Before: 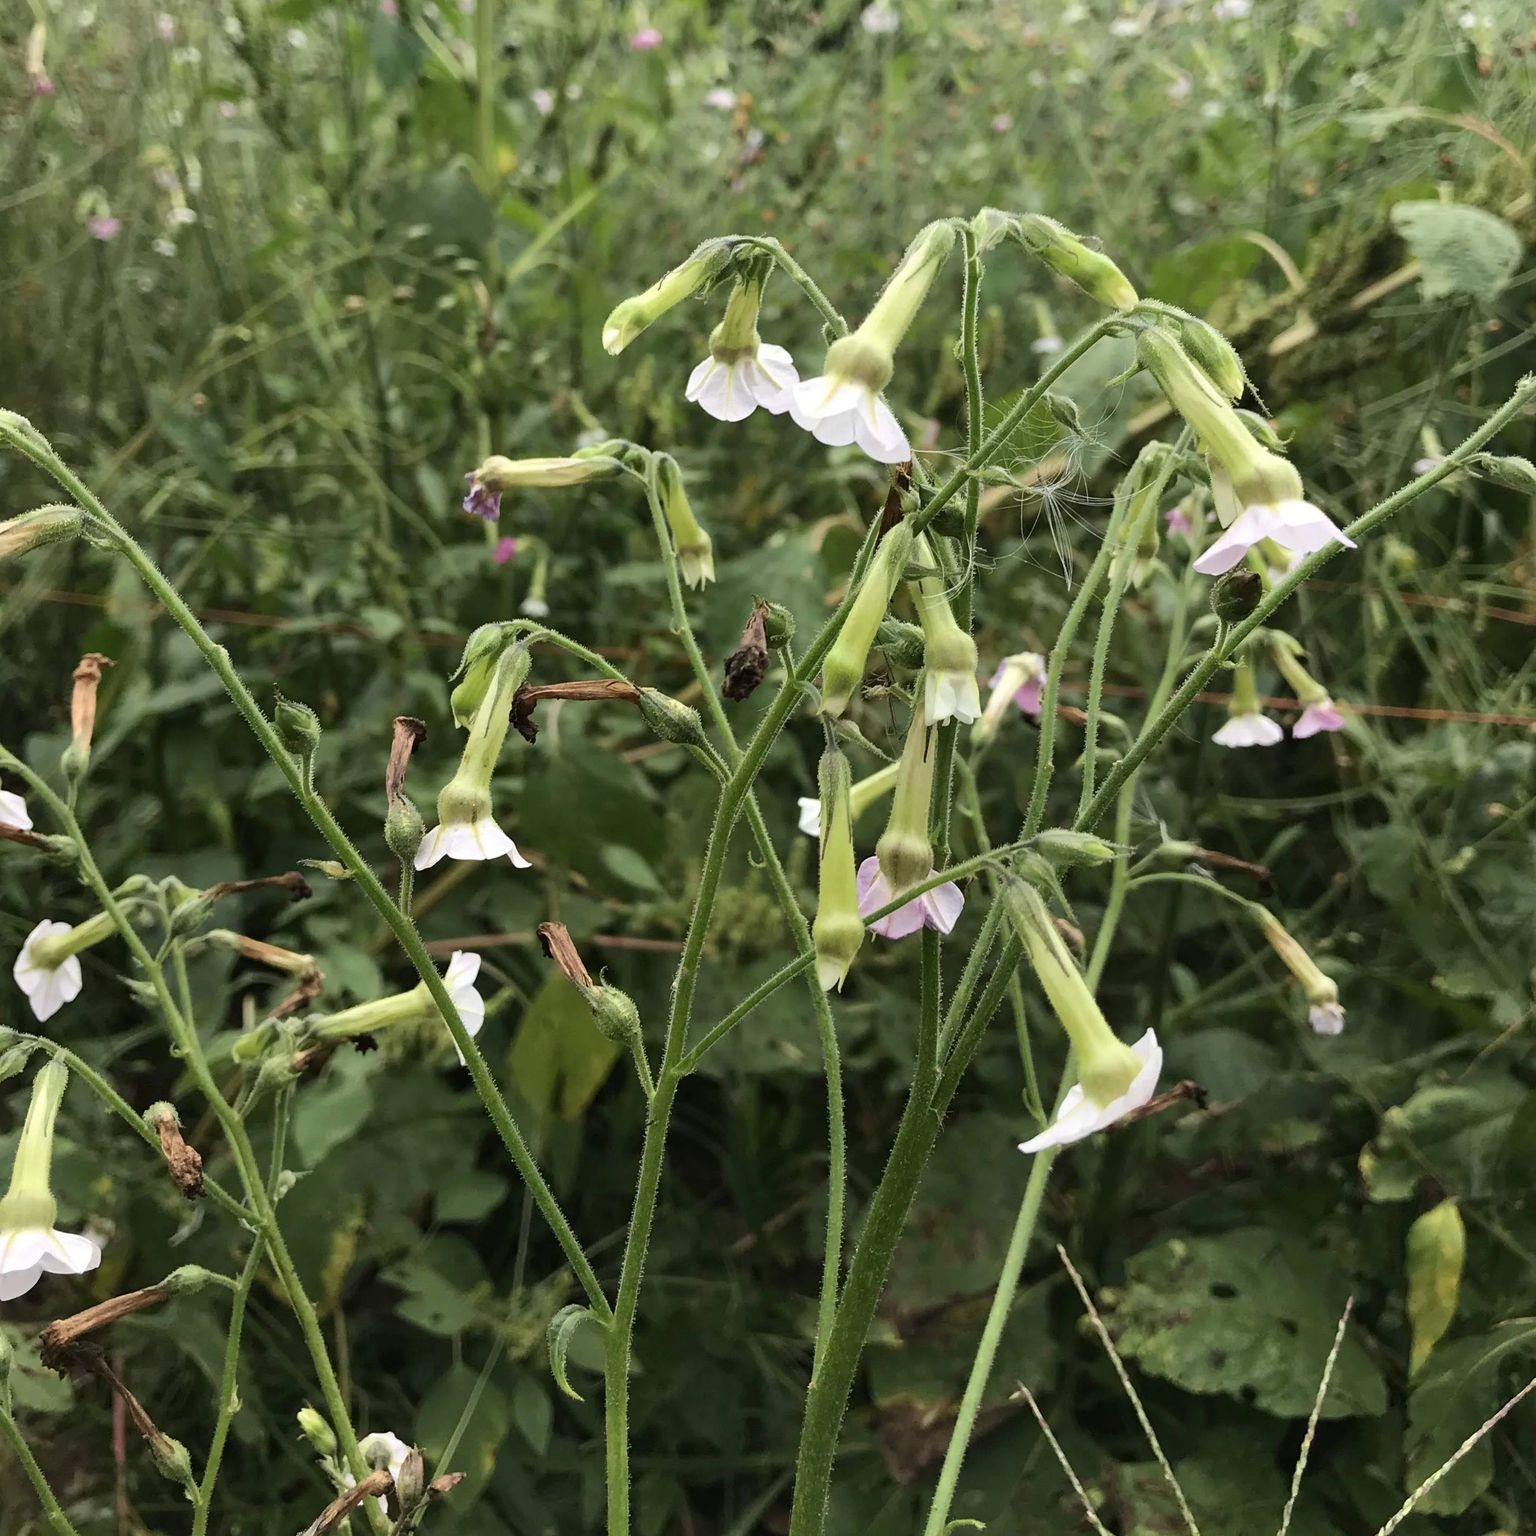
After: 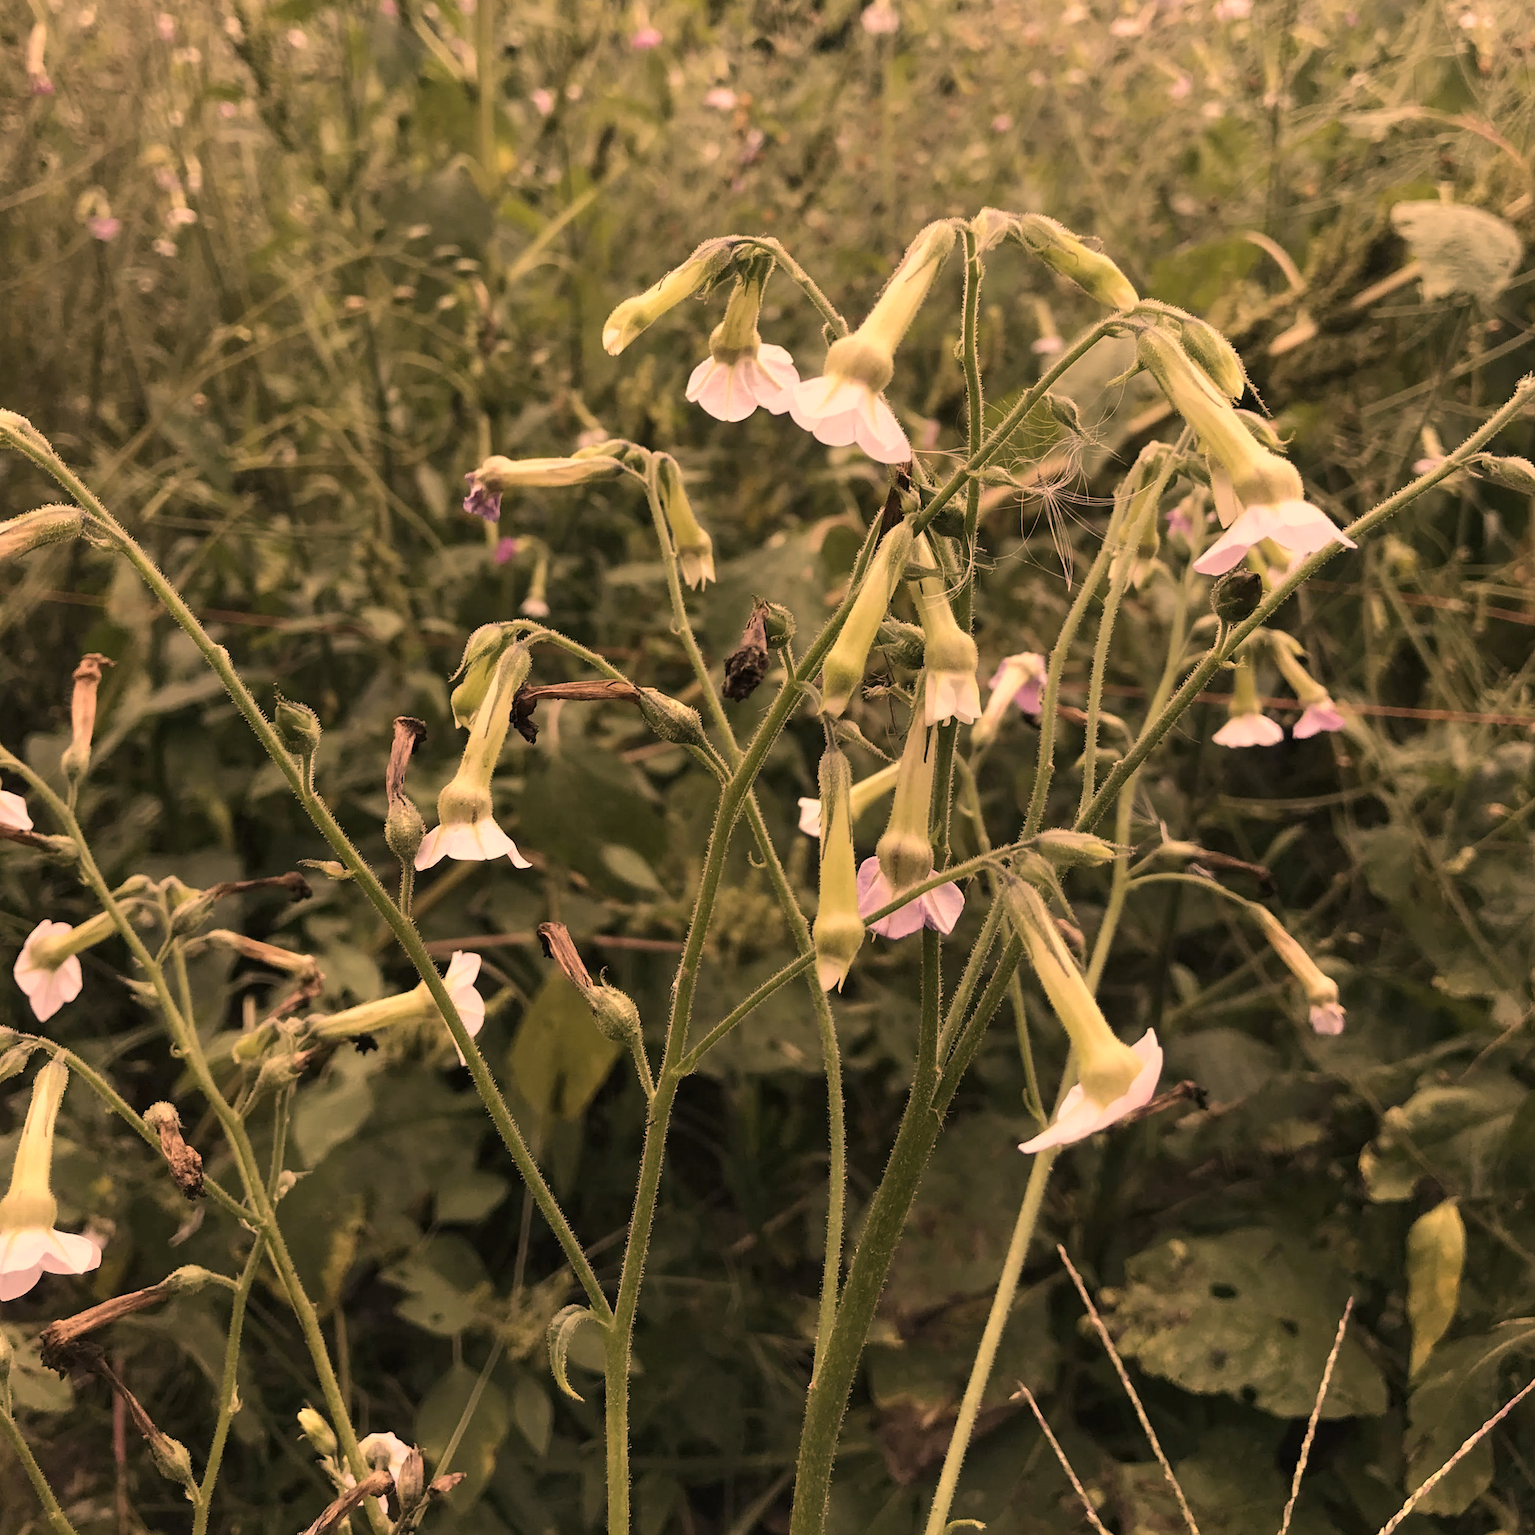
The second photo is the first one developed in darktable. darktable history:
color correction: highlights a* 39.97, highlights b* 39.93, saturation 0.685
